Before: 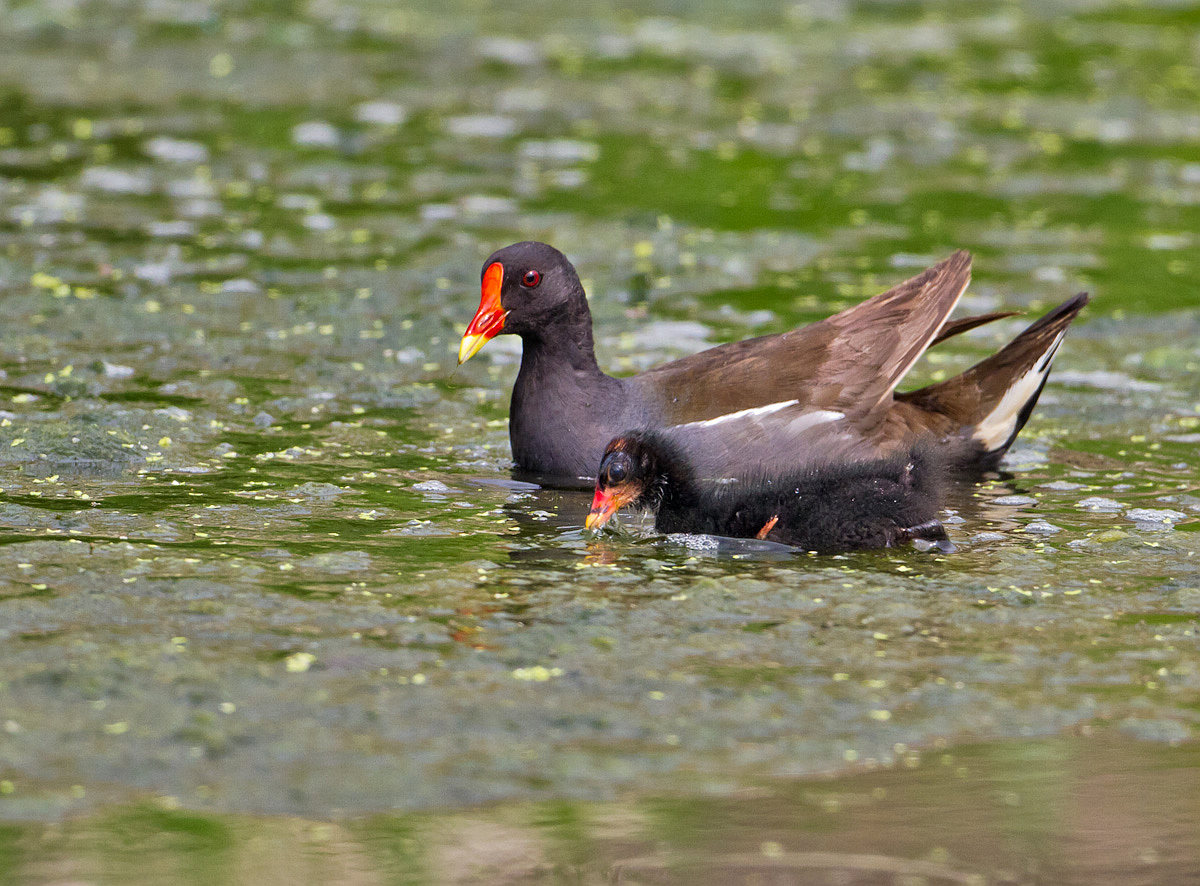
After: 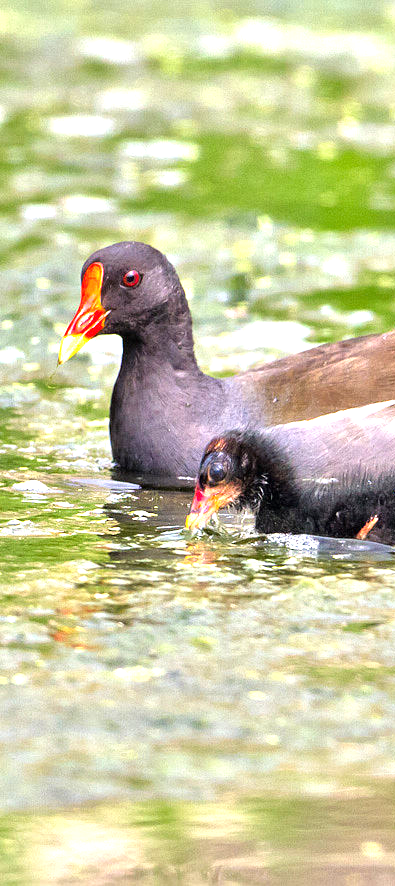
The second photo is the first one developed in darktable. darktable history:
tone equalizer: -8 EV -0.387 EV, -7 EV -0.419 EV, -6 EV -0.31 EV, -5 EV -0.234 EV, -3 EV 0.249 EV, -2 EV 0.354 EV, -1 EV 0.377 EV, +0 EV 0.417 EV
exposure: black level correction 0, exposure 1.102 EV, compensate highlight preservation false
crop: left 33.343%, right 33.685%
